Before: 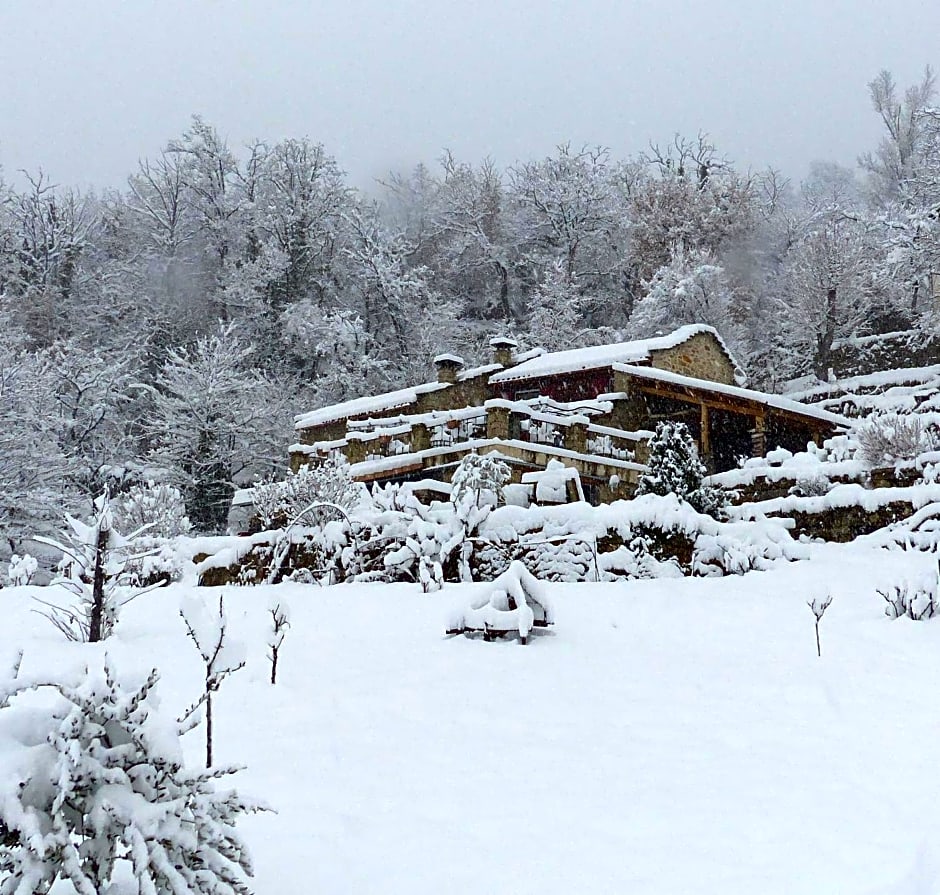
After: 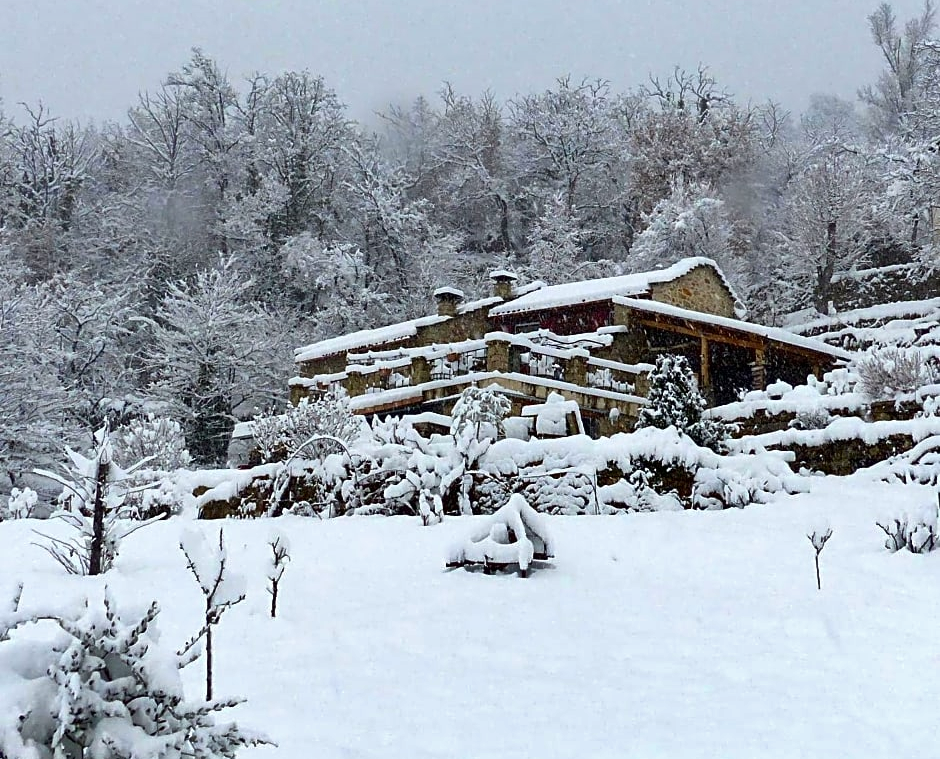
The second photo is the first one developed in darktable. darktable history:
crop: top 7.562%, bottom 7.616%
shadows and highlights: shadows 52.66, soften with gaussian
